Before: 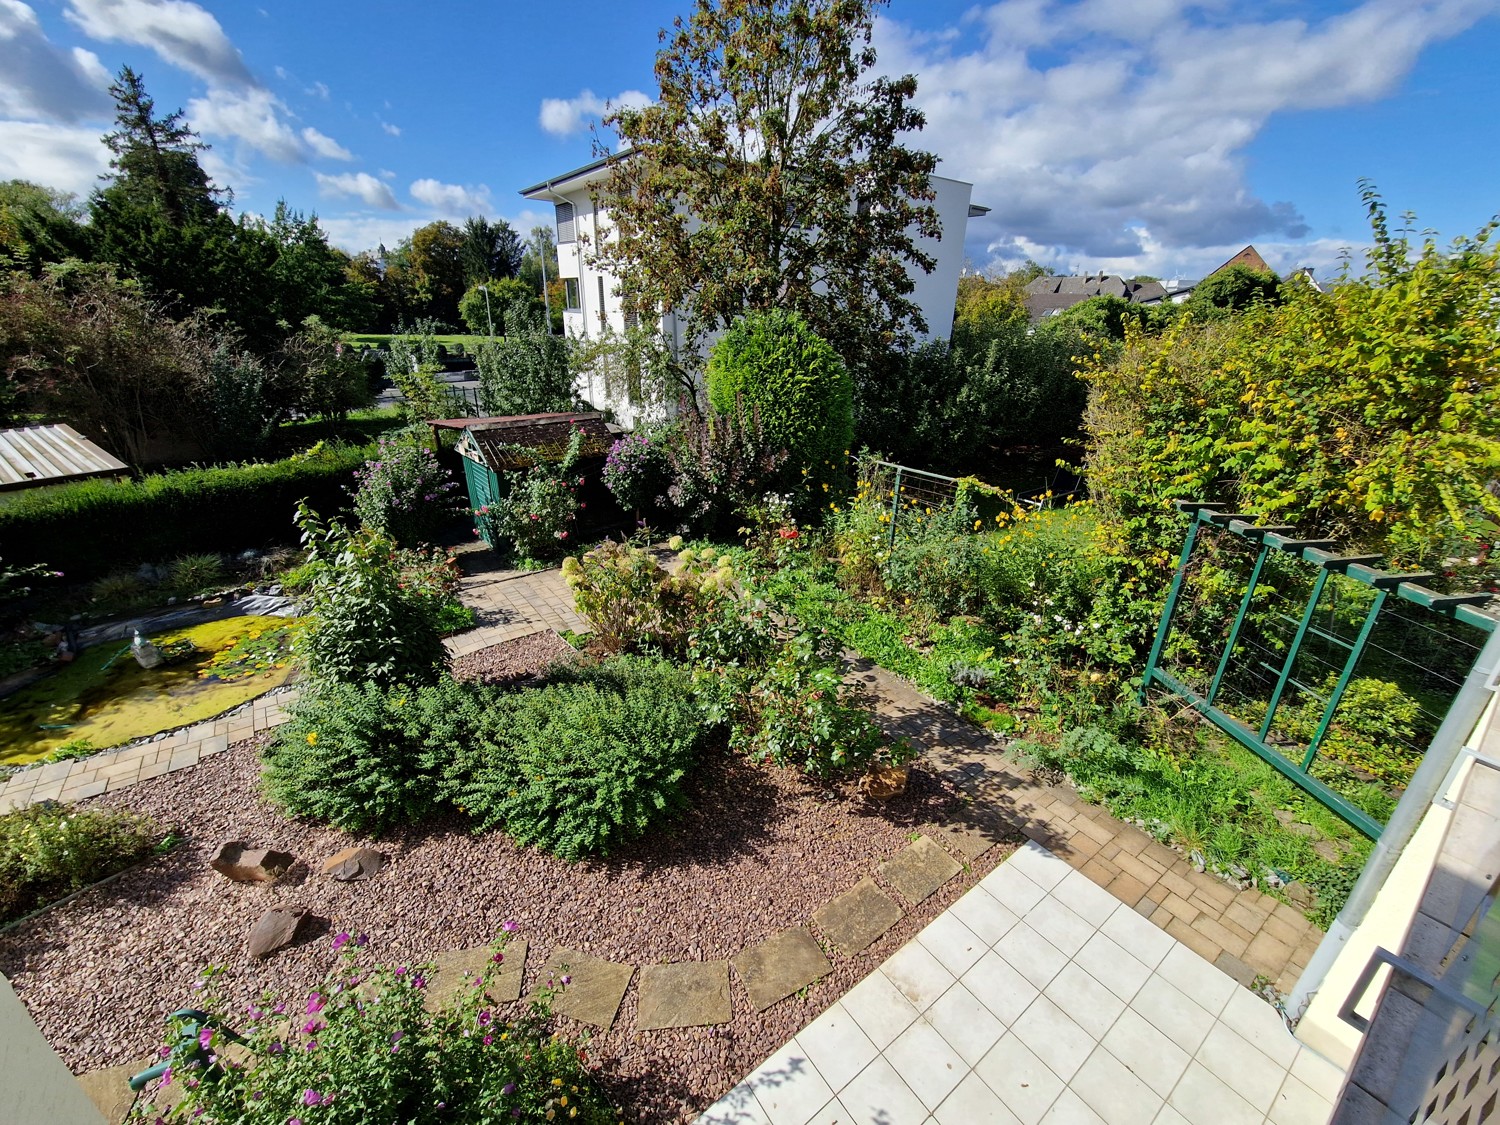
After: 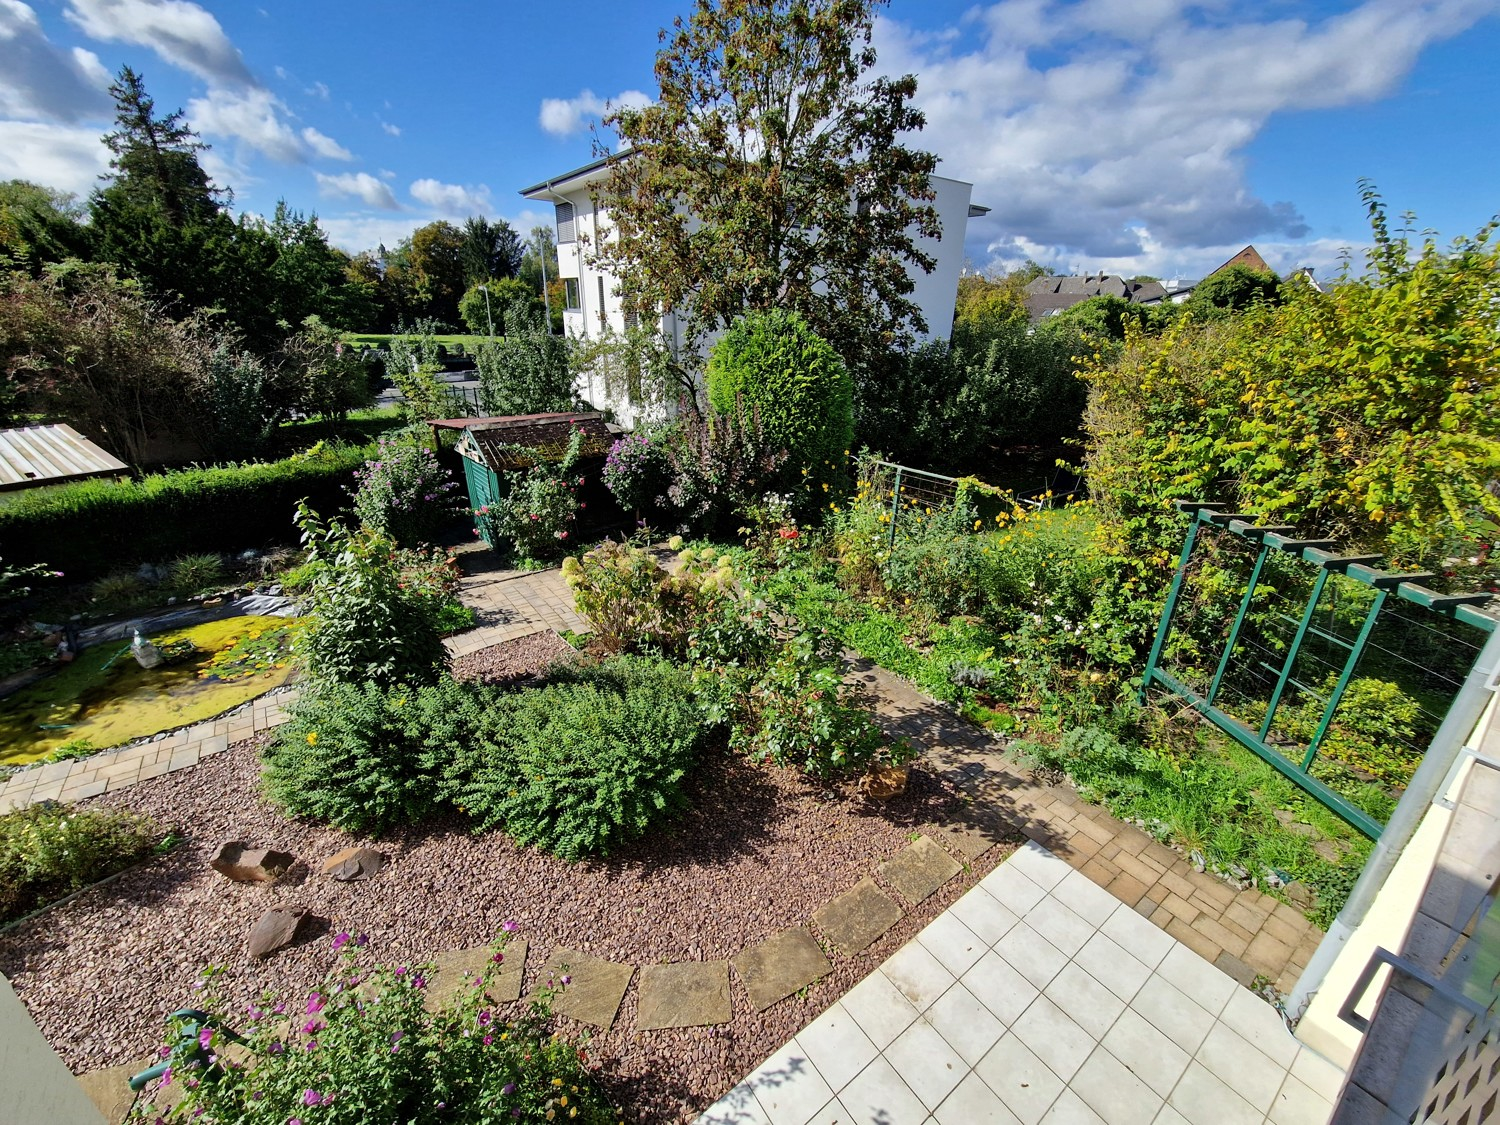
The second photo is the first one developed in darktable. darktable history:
tone equalizer: on, module defaults
shadows and highlights: shadows 48.12, highlights -42.02, soften with gaussian
